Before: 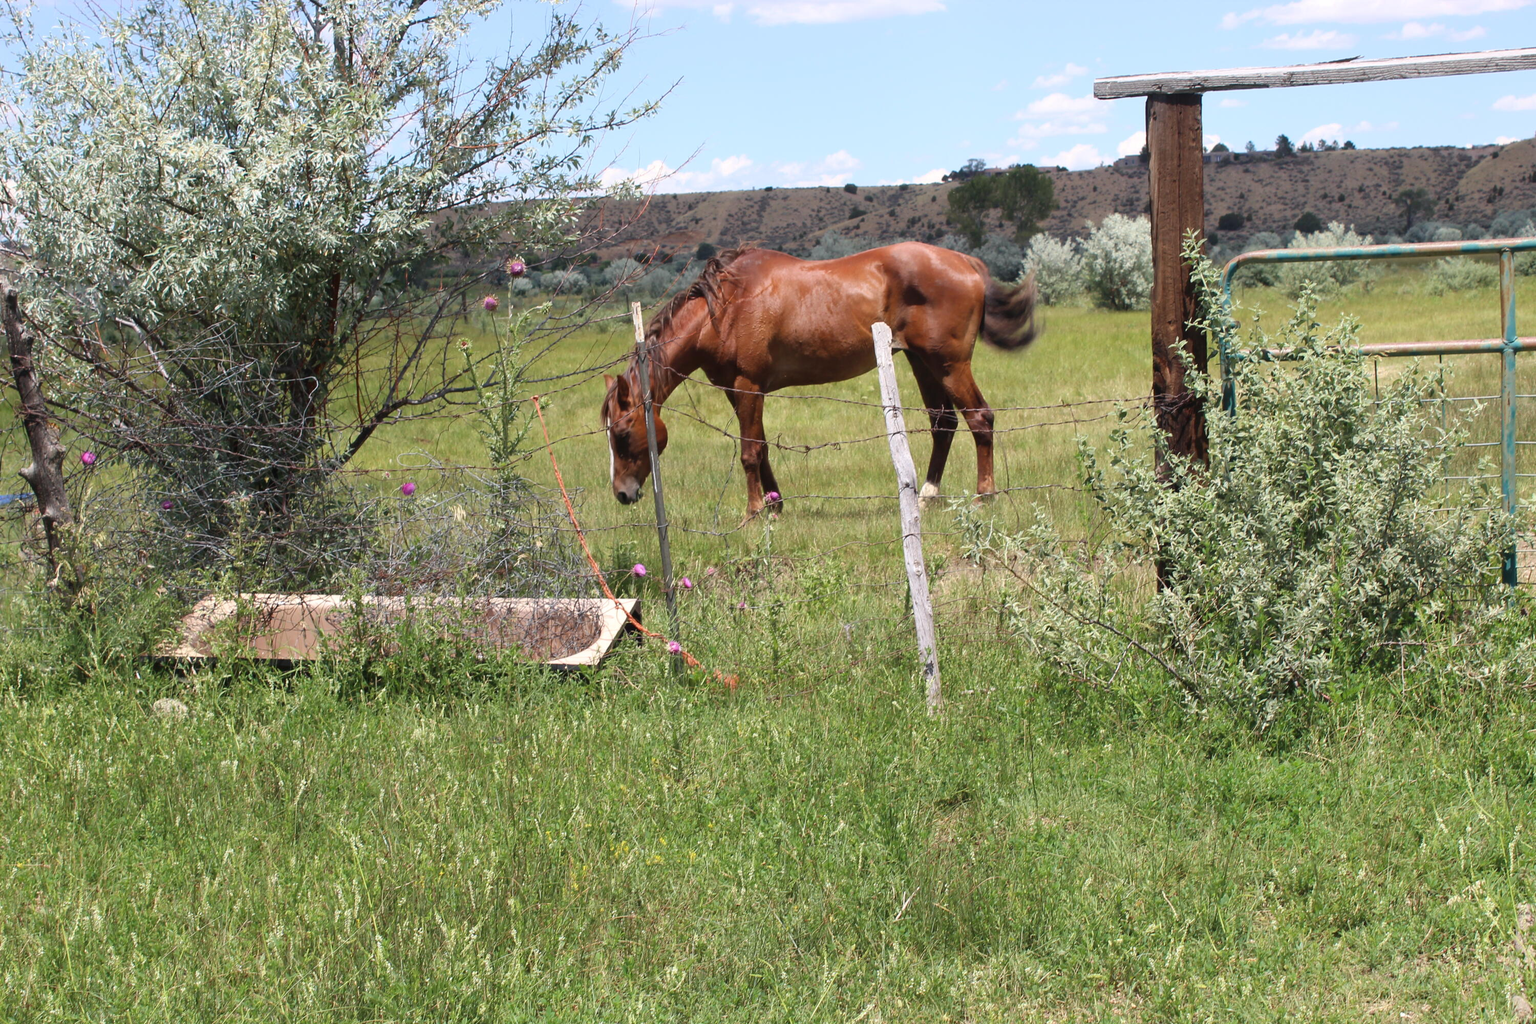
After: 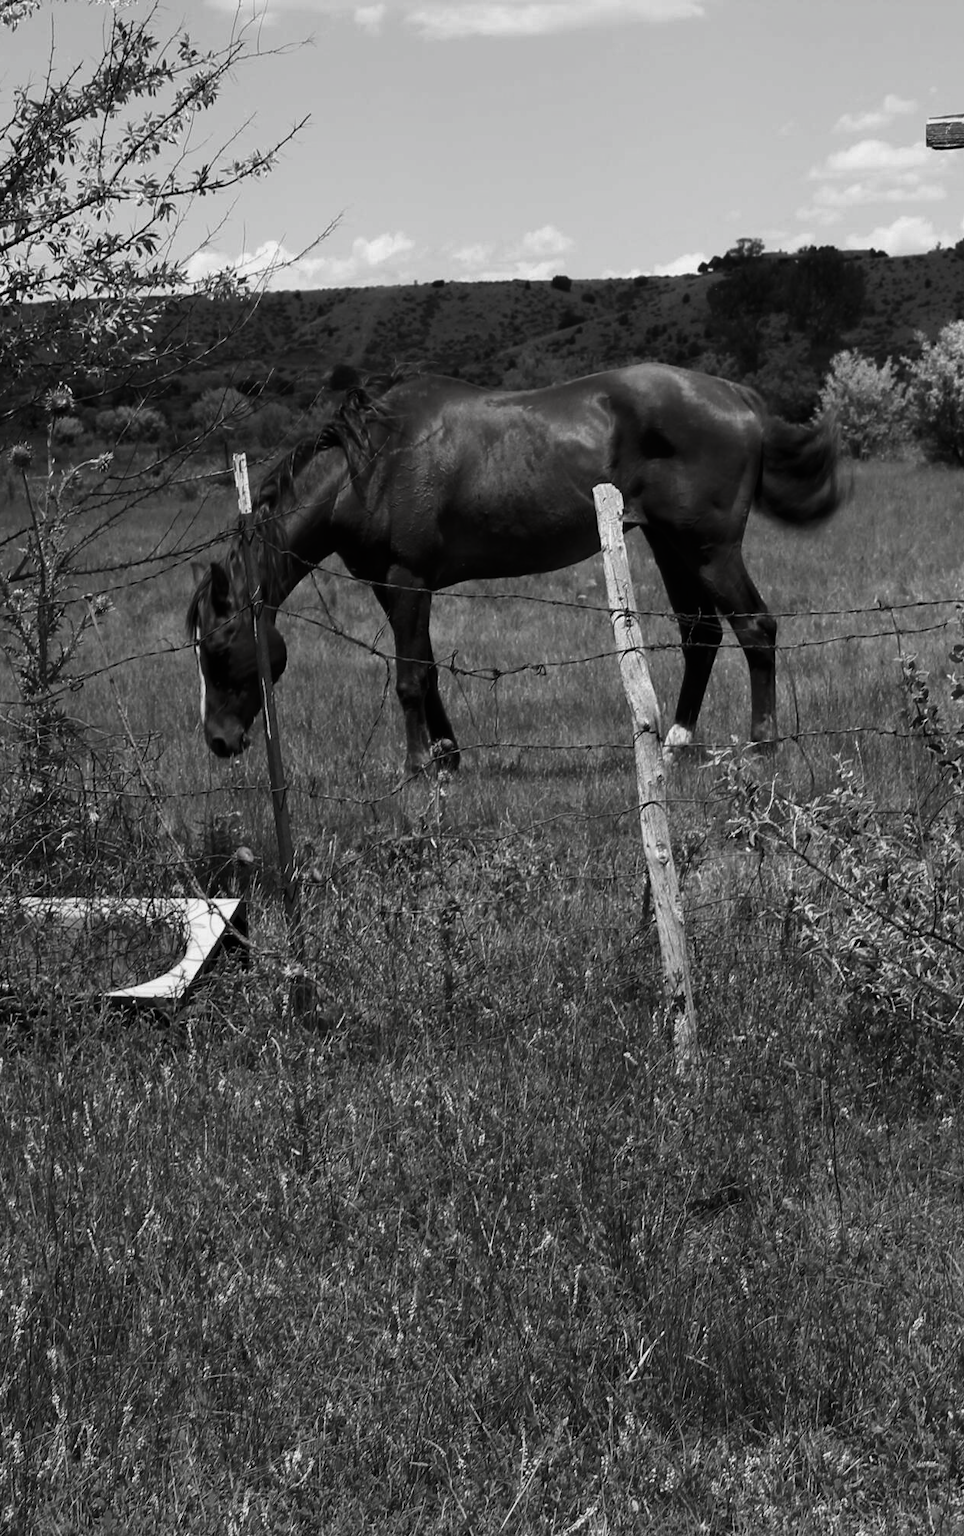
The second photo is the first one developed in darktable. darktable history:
crop: left 31.06%, right 27.093%
contrast brightness saturation: contrast -0.039, brightness -0.58, saturation -0.982
